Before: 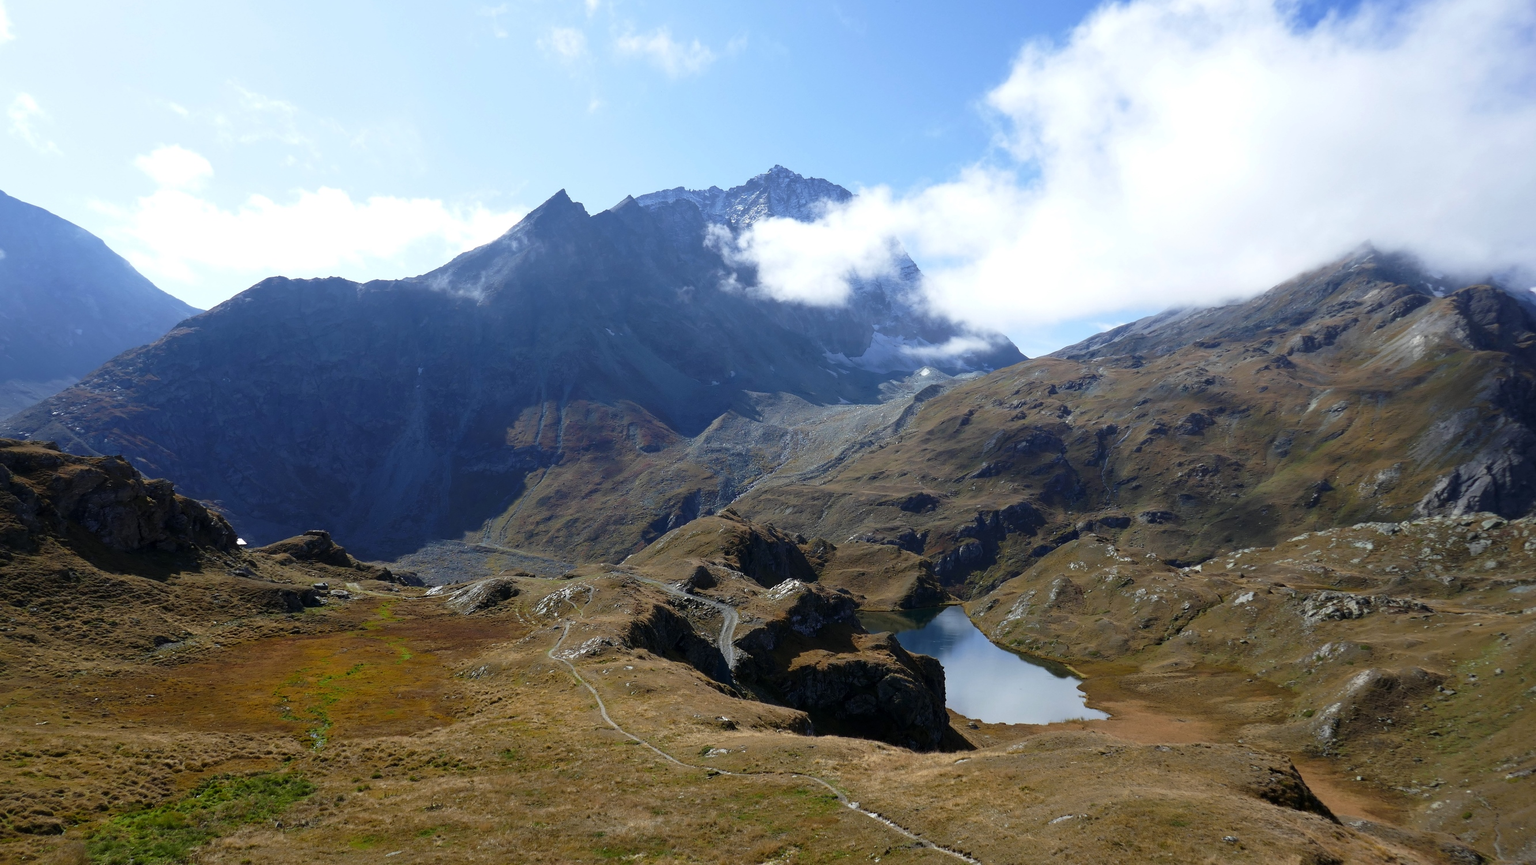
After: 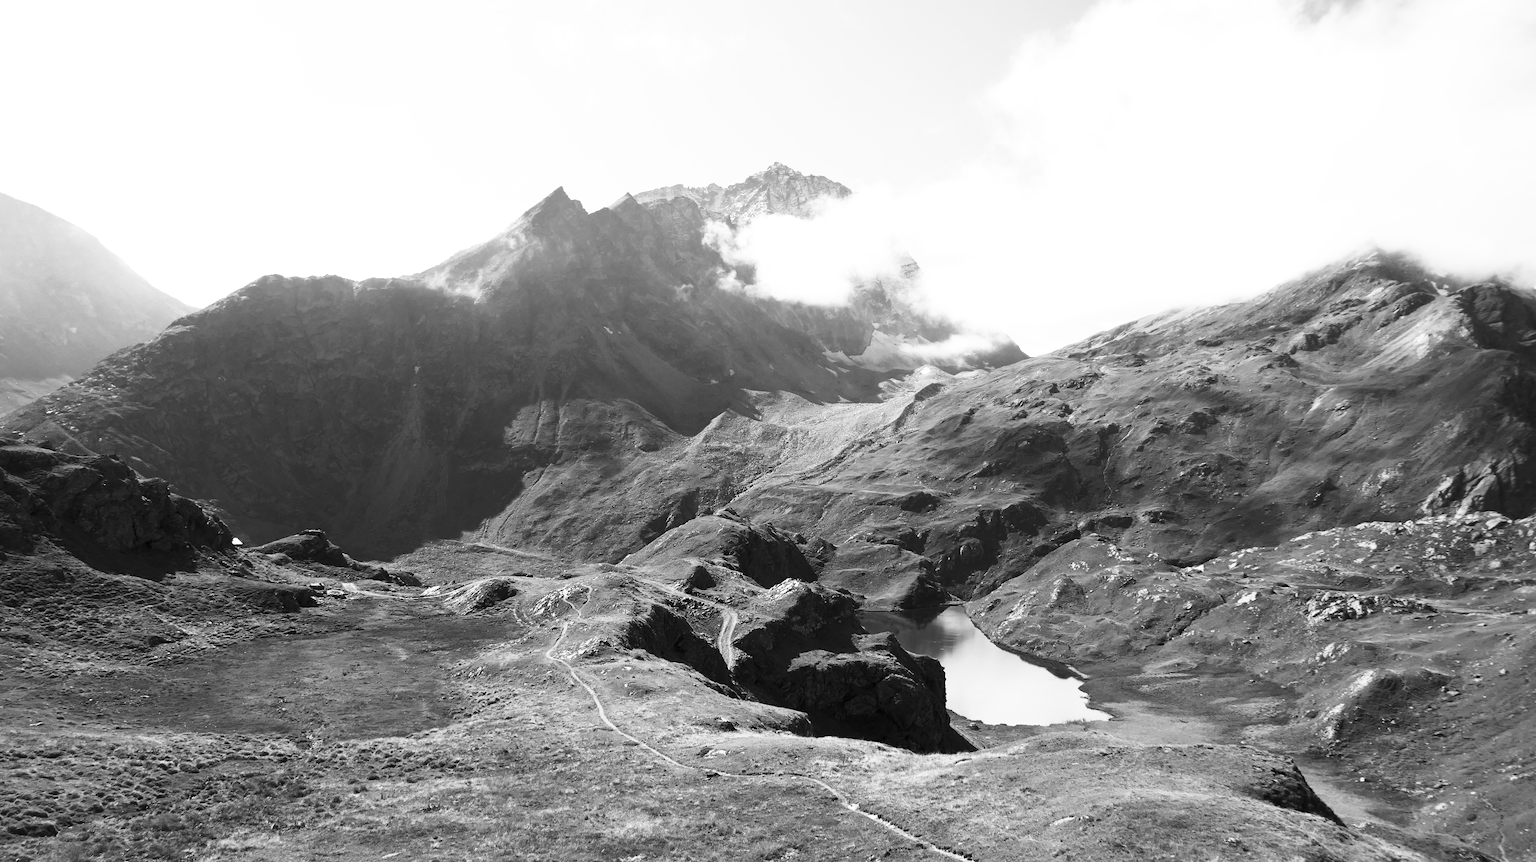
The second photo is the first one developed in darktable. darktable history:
exposure: exposure 0.207 EV, compensate highlight preservation false
crop: left 0.434%, top 0.485%, right 0.244%, bottom 0.386%
color balance rgb: perceptual saturation grading › global saturation 20%, global vibrance 20%
color correction: saturation 0.8
contrast brightness saturation: contrast 0.53, brightness 0.47, saturation -1
